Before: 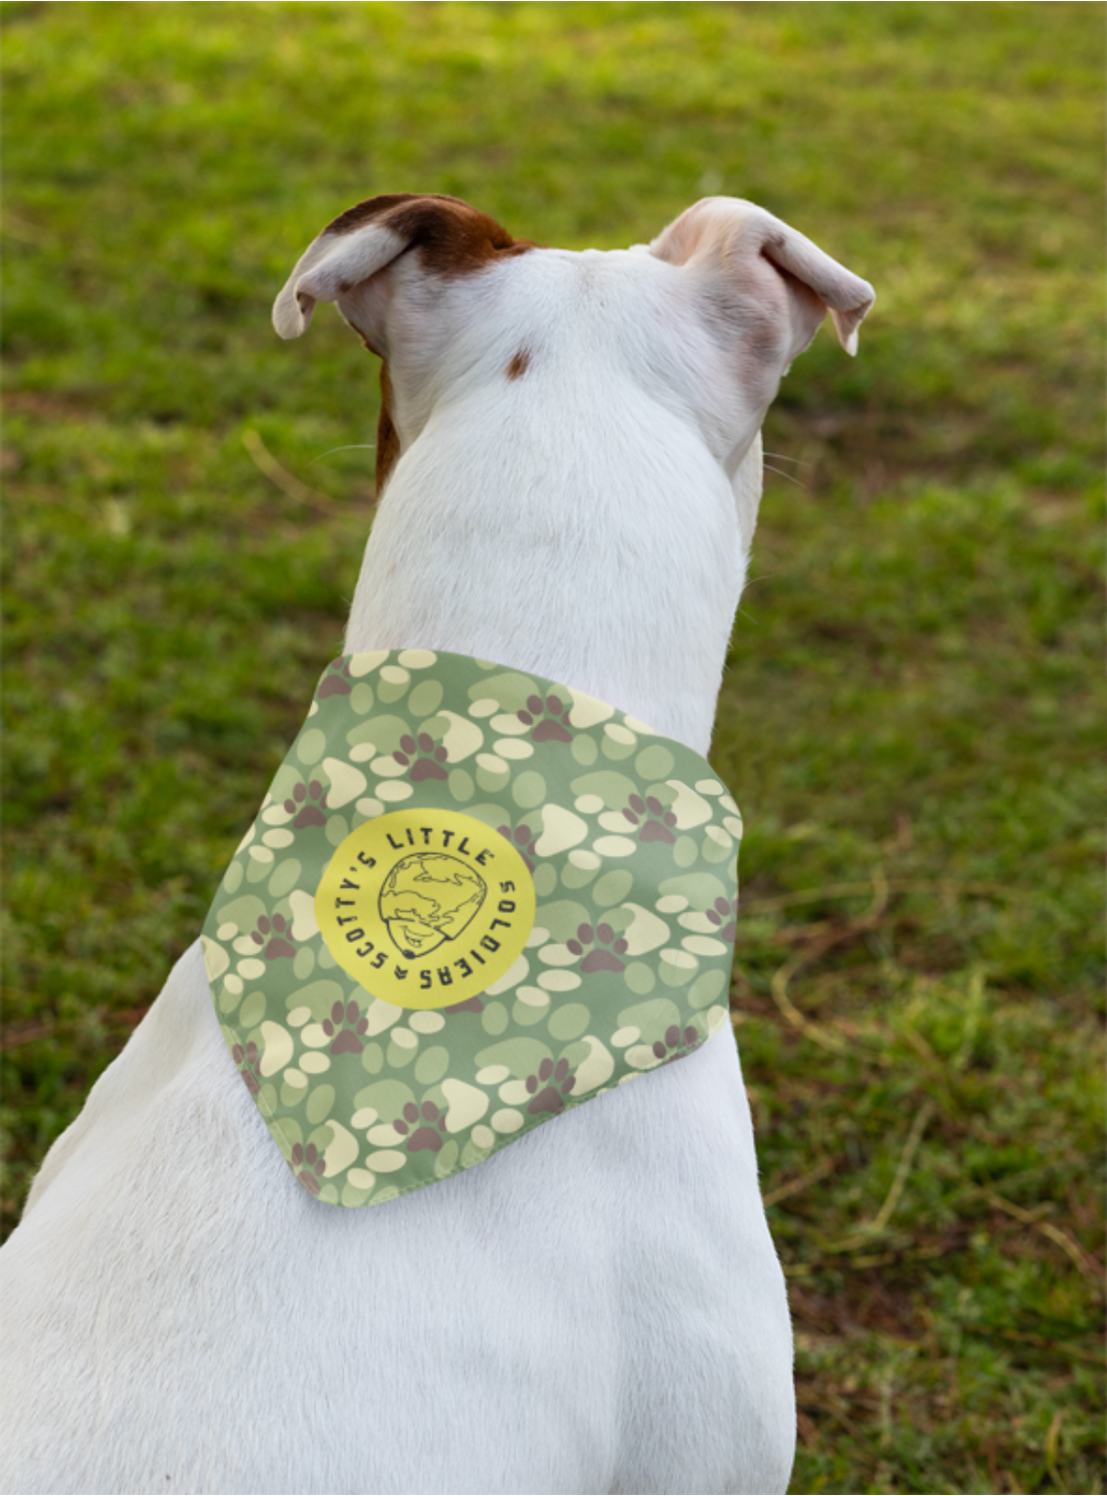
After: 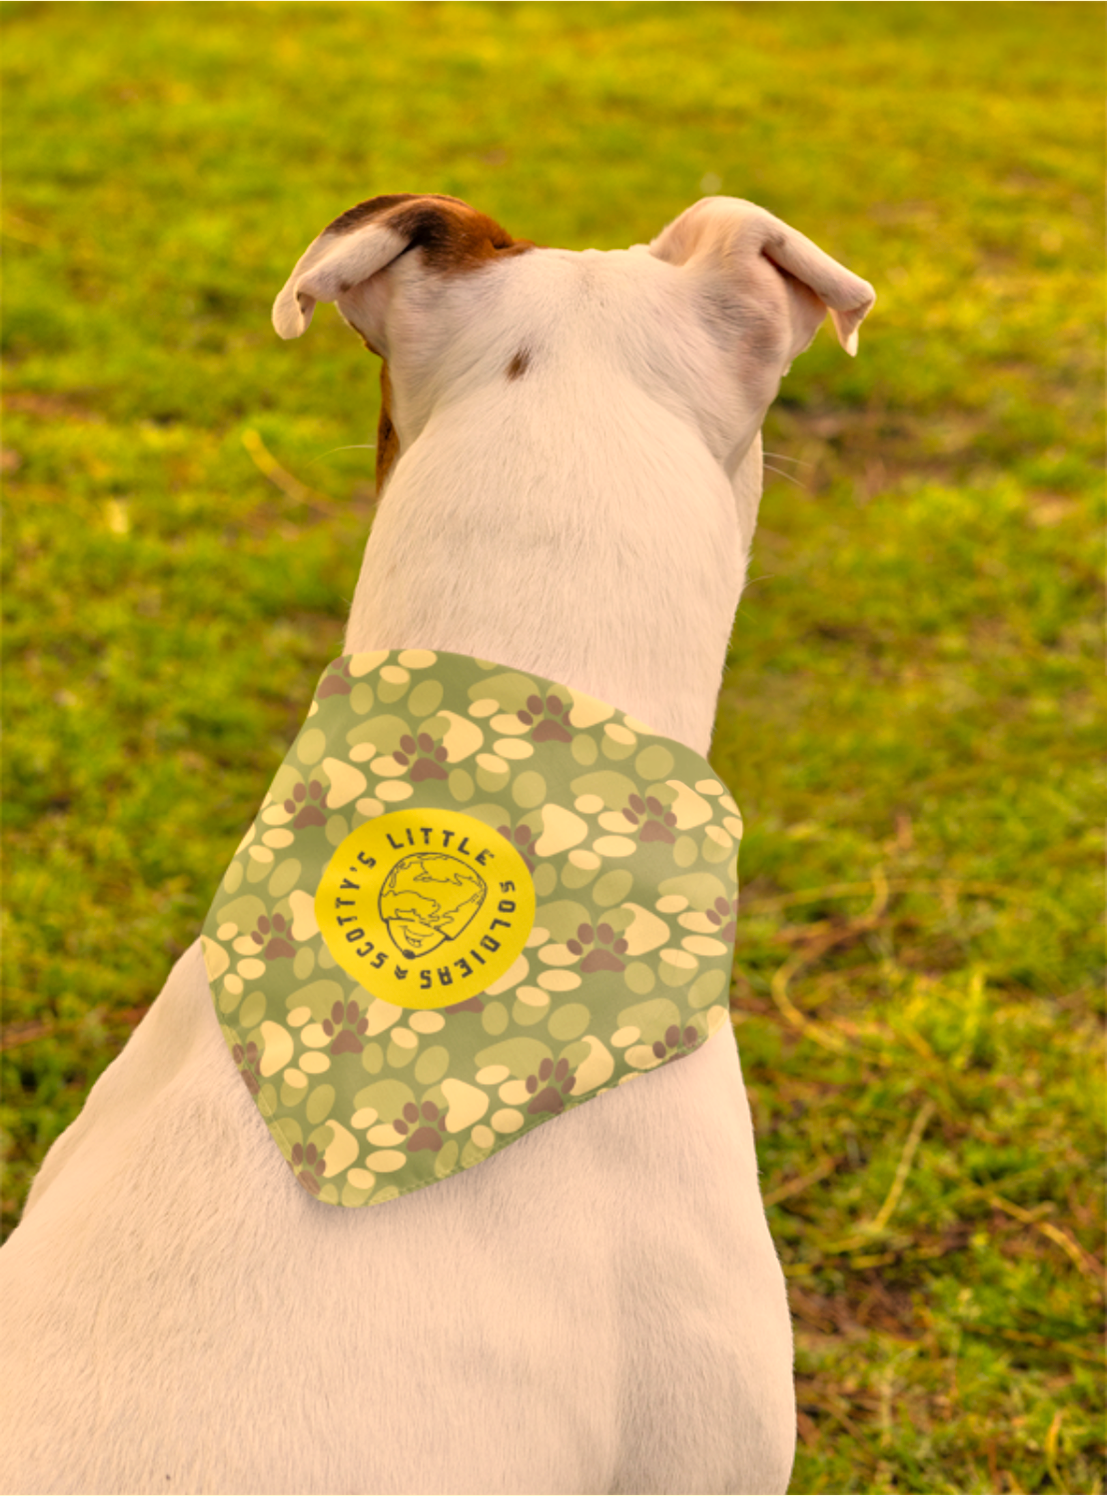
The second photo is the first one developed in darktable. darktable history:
tone equalizer: -7 EV 0.15 EV, -6 EV 0.6 EV, -5 EV 1.15 EV, -4 EV 1.33 EV, -3 EV 1.15 EV, -2 EV 0.6 EV, -1 EV 0.15 EV, mask exposure compensation -0.5 EV
color correction: highlights a* 15, highlights b* 31.55
